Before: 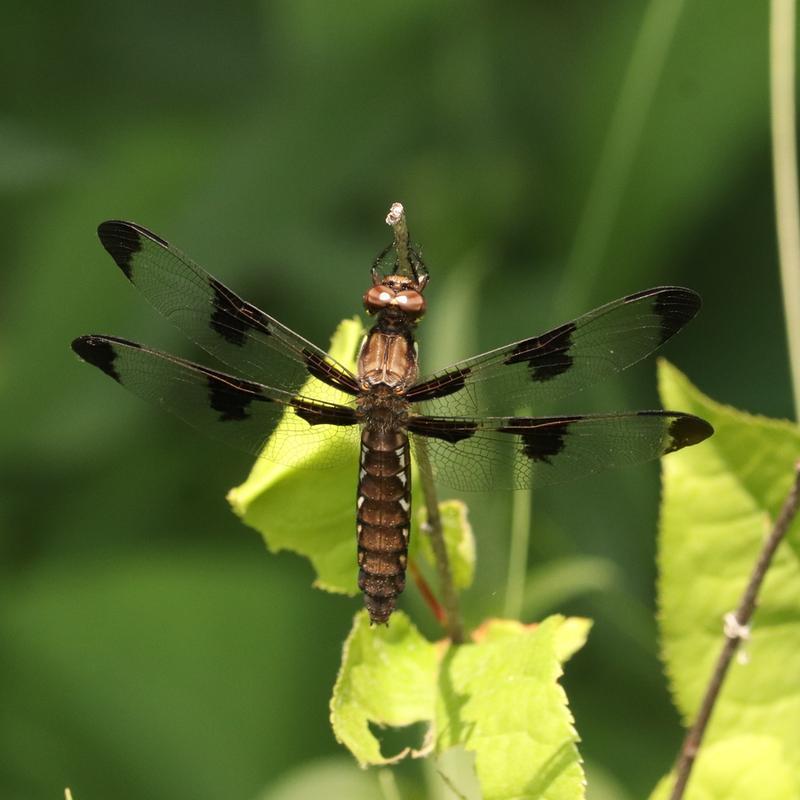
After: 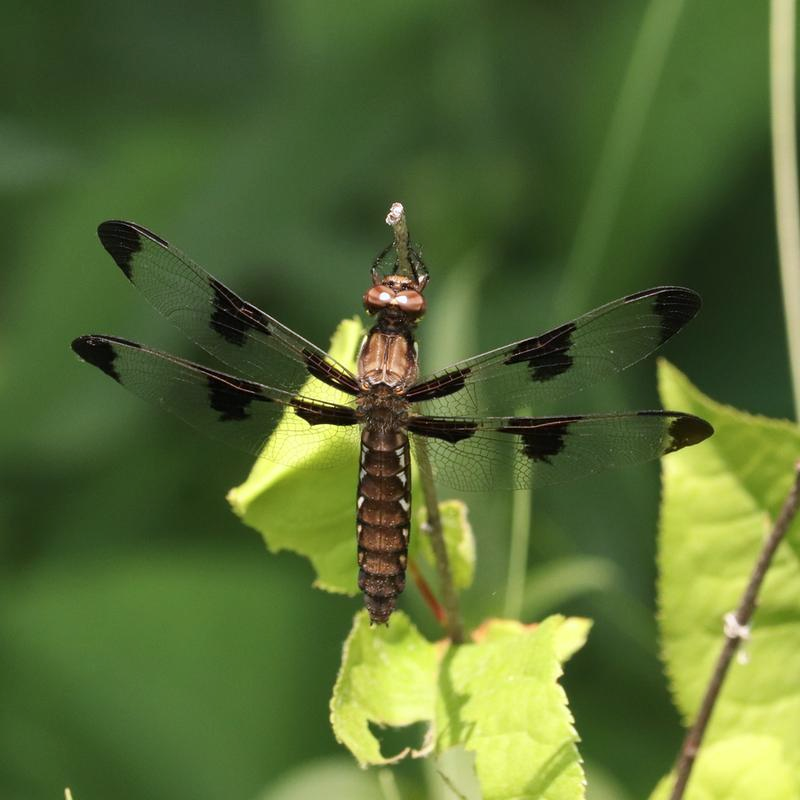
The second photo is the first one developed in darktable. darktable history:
color calibration: illuminant as shot in camera, x 0.358, y 0.373, temperature 4628.91 K
shadows and highlights: shadows 35, highlights -35, soften with gaussian
